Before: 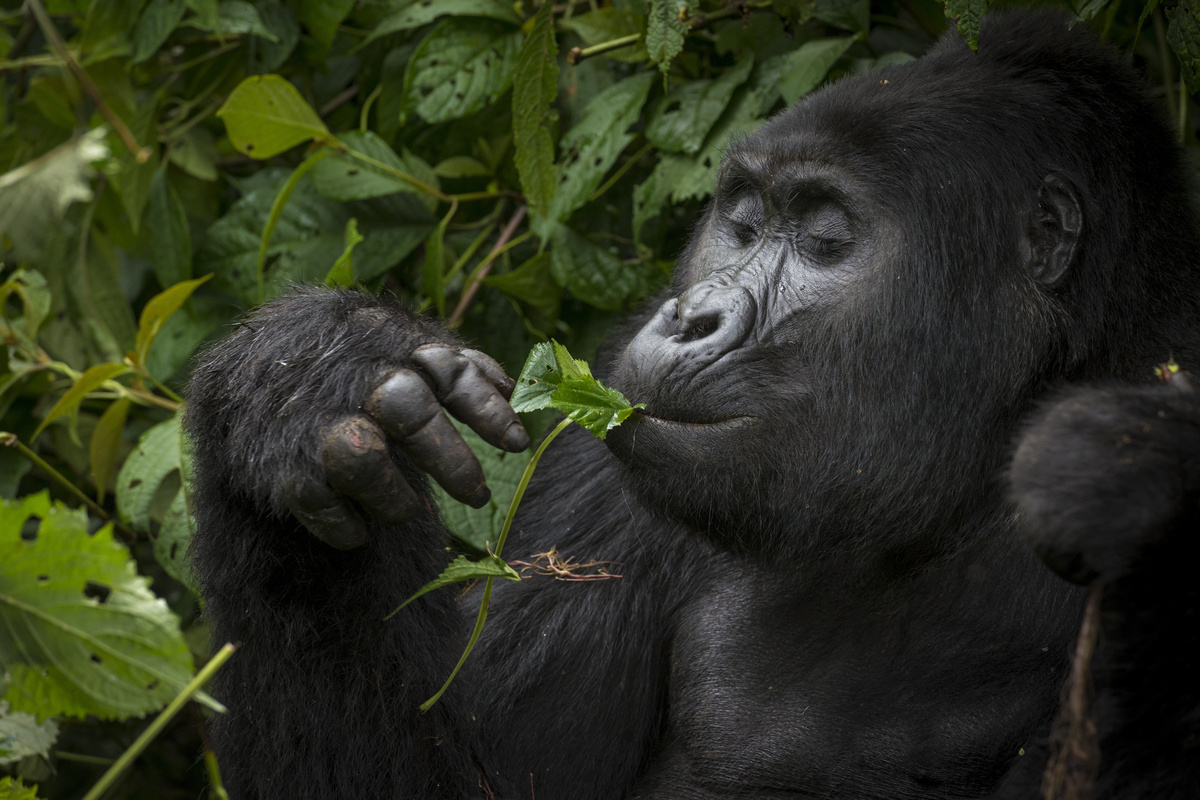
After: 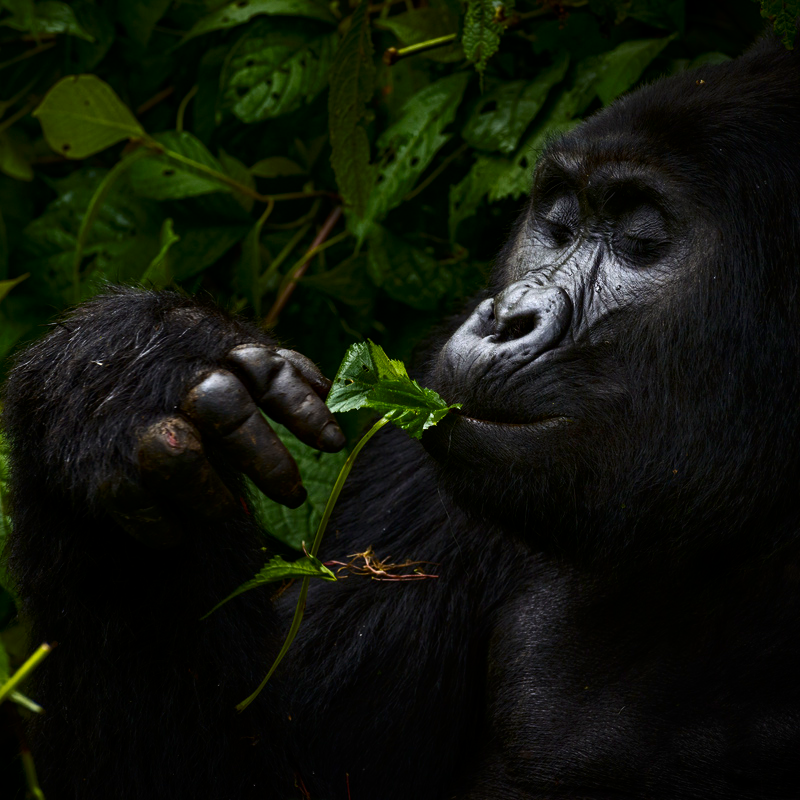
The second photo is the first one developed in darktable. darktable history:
color balance rgb: power › luminance -14.827%, perceptual saturation grading › global saturation 30.303%, global vibrance 0.707%
contrast brightness saturation: contrast 0.206, brightness -0.103, saturation 0.211
crop and rotate: left 15.377%, right 17.915%
haze removal: compatibility mode true, adaptive false
